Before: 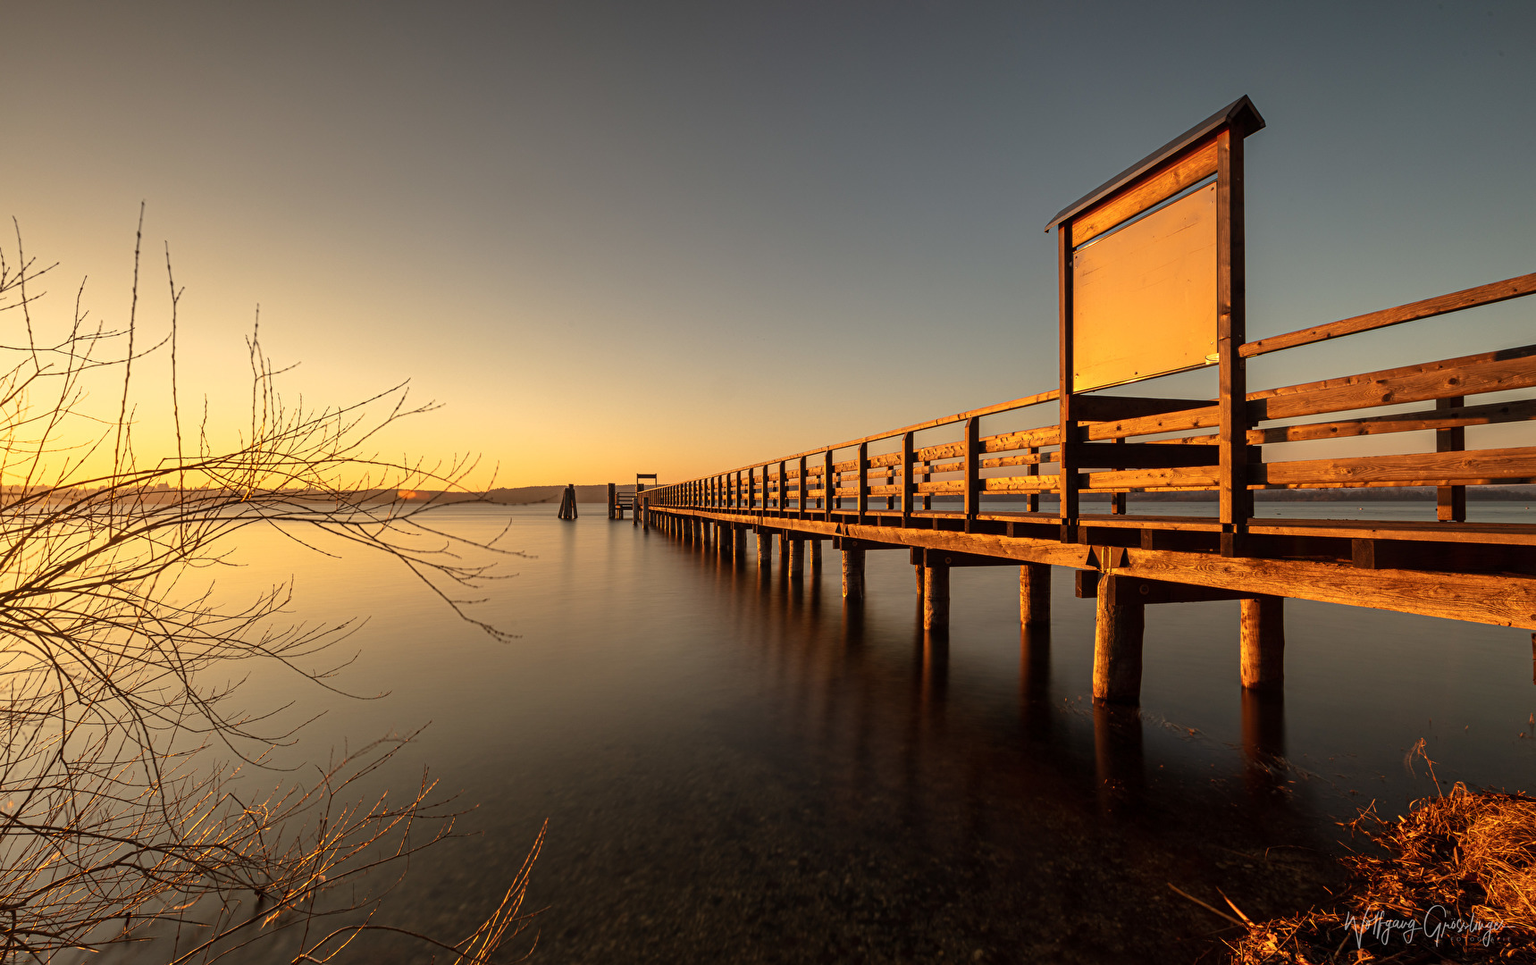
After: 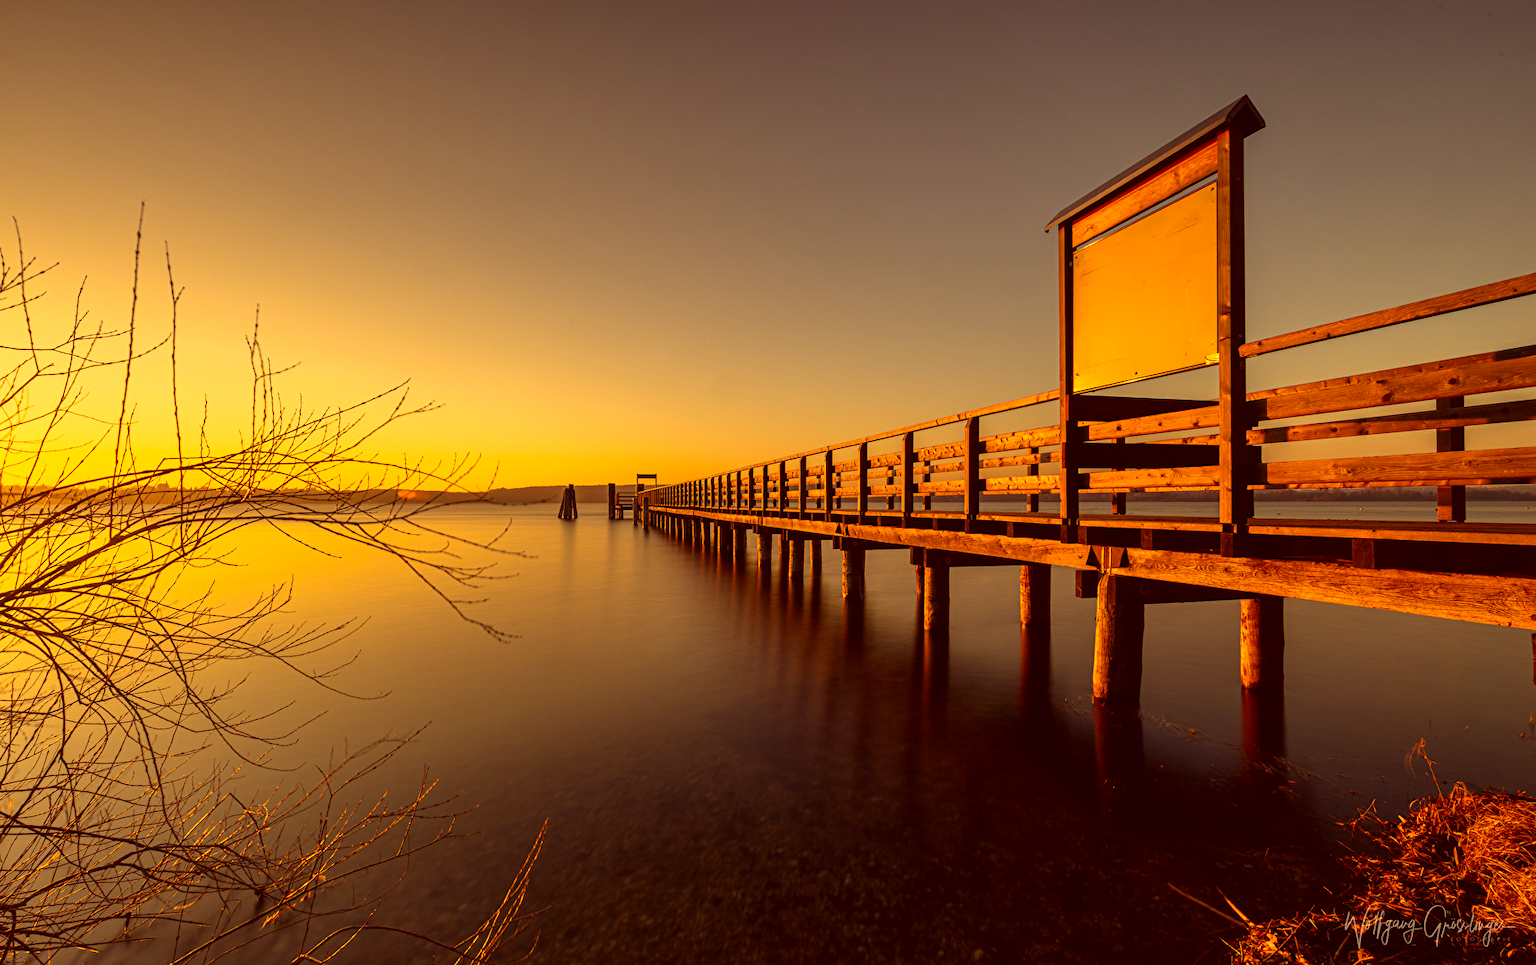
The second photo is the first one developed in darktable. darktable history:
color correction: highlights a* 9.58, highlights b* 39.29, shadows a* 14.53, shadows b* 3.39
